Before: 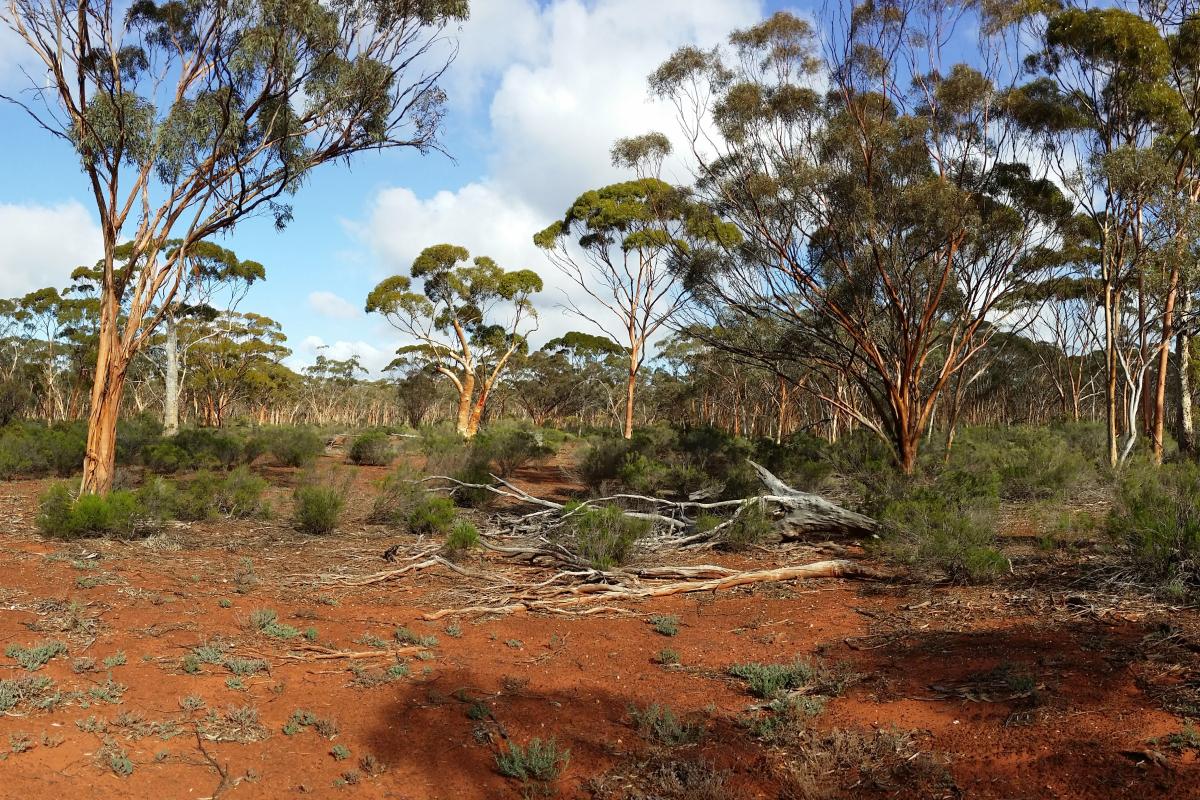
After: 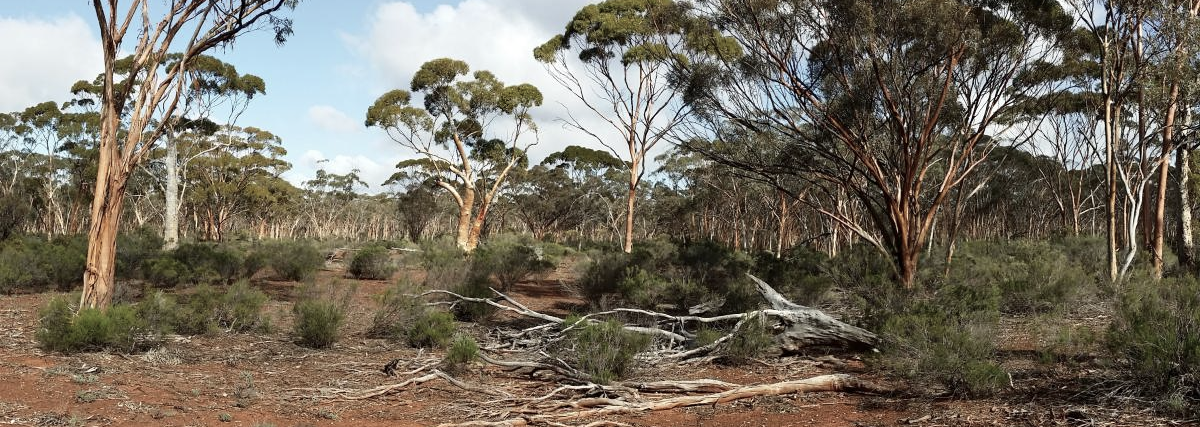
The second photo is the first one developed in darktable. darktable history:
crop and rotate: top 23.306%, bottom 23.203%
contrast equalizer: octaves 7, y [[0.5, 0.504, 0.515, 0.527, 0.535, 0.534], [0.5 ×6], [0.491, 0.387, 0.179, 0.068, 0.068, 0.068], [0 ×5, 0.023], [0 ×6]], mix 0.208
contrast brightness saturation: contrast 0.105, saturation -0.371
